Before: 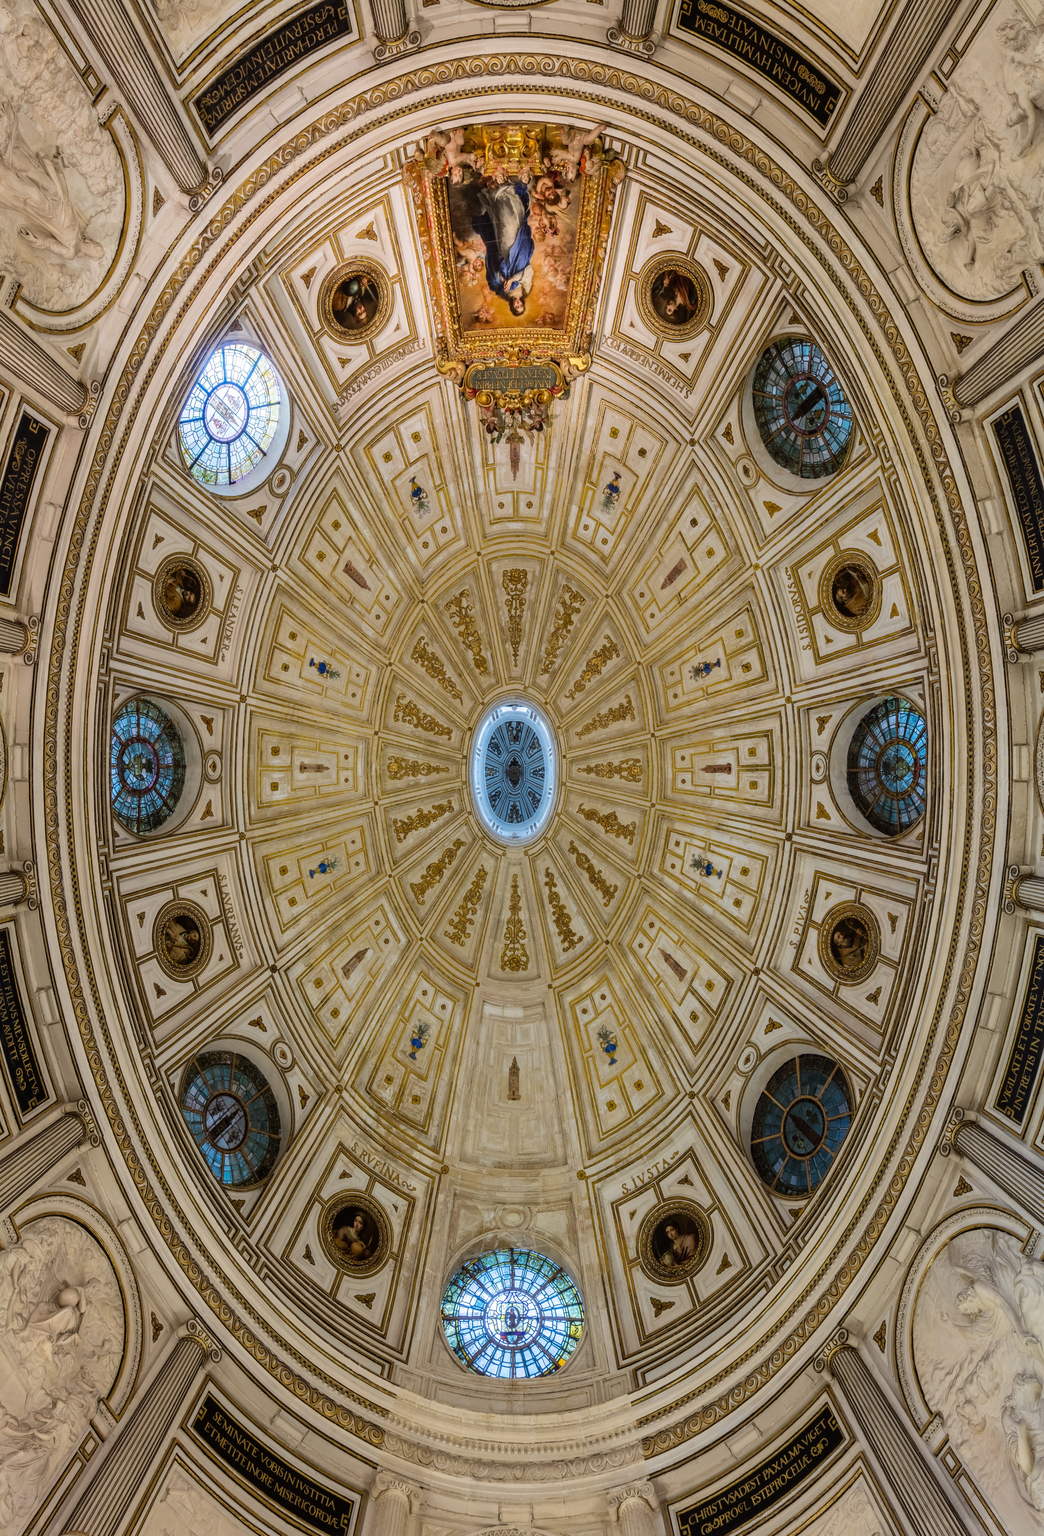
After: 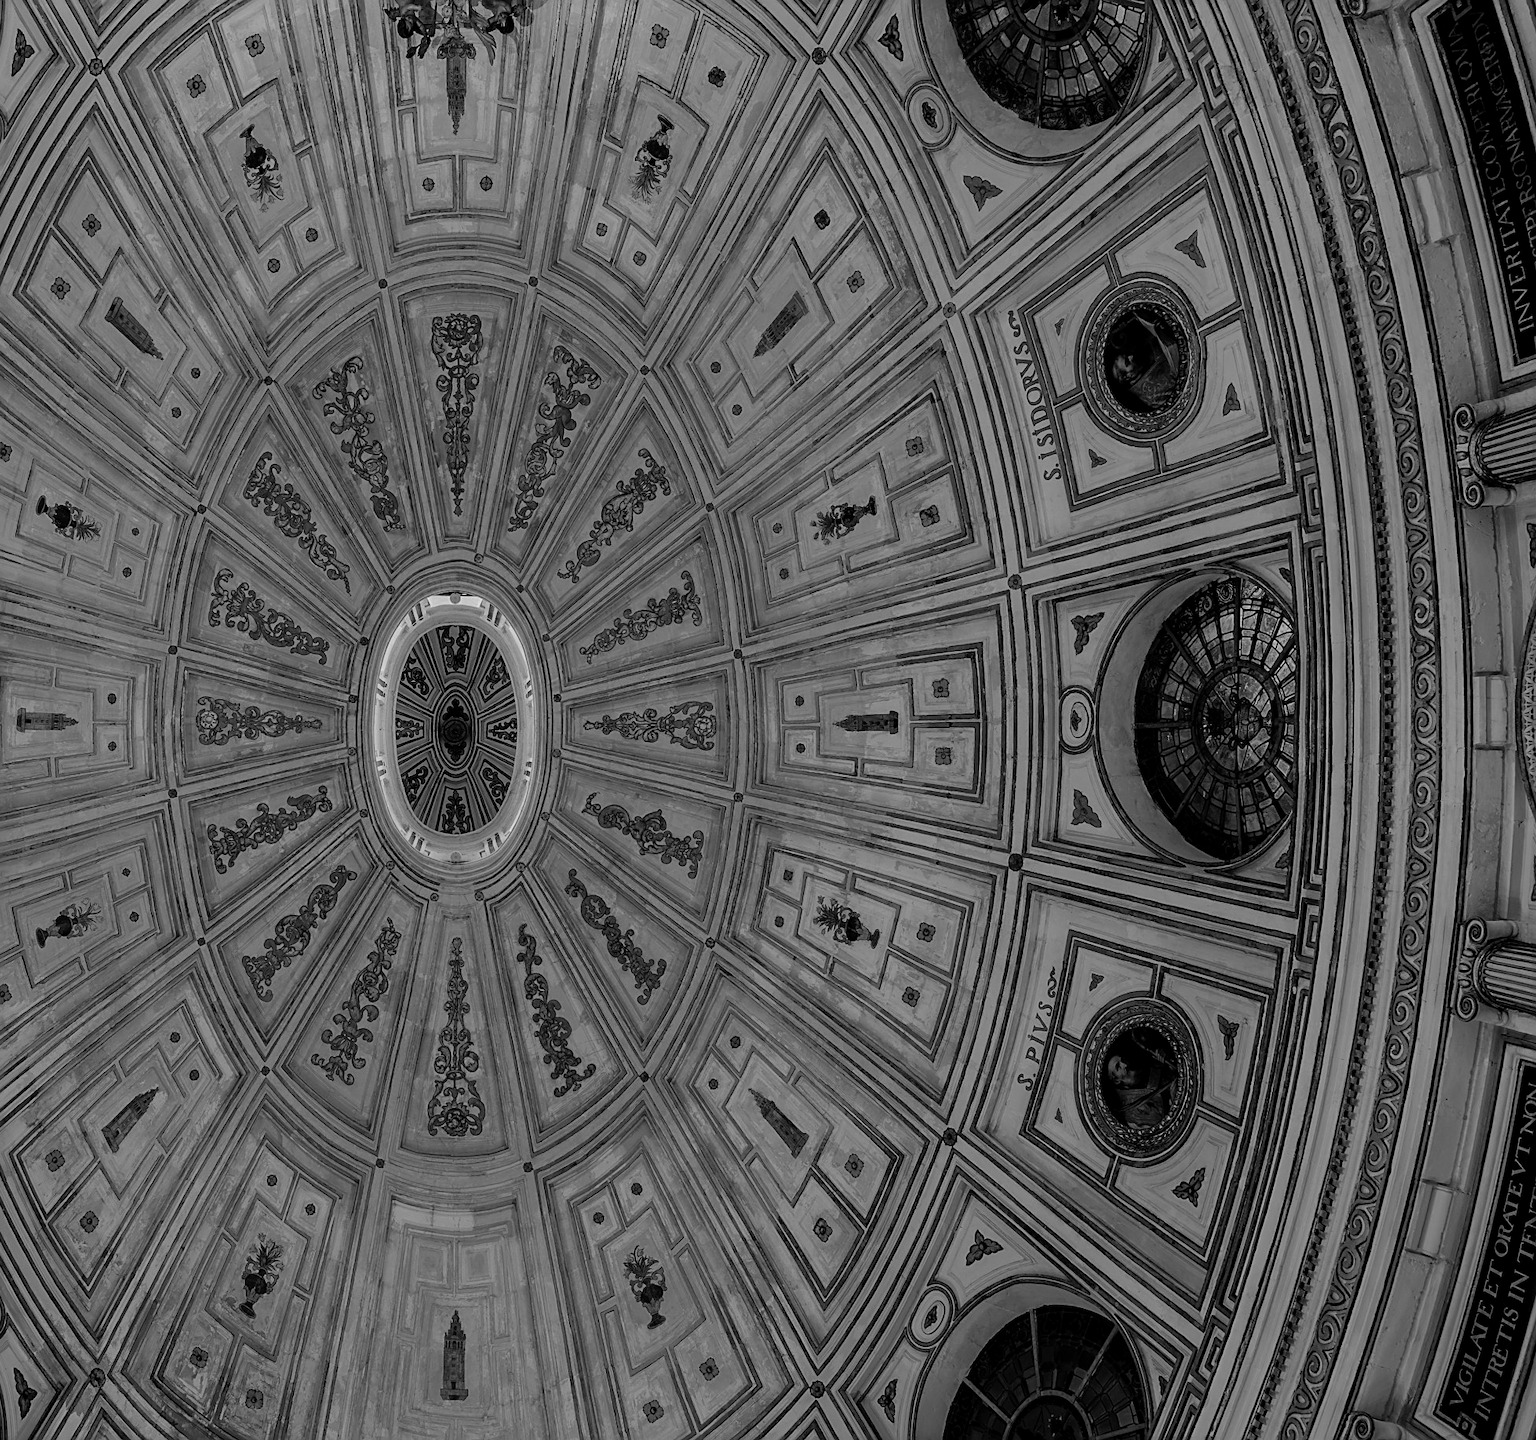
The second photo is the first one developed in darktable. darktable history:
monochrome: on, module defaults
tone curve: curves: ch0 [(0, 0) (0.003, 0.004) (0.011, 0.008) (0.025, 0.012) (0.044, 0.02) (0.069, 0.028) (0.1, 0.034) (0.136, 0.059) (0.177, 0.1) (0.224, 0.151) (0.277, 0.203) (0.335, 0.266) (0.399, 0.344) (0.468, 0.414) (0.543, 0.507) (0.623, 0.602) (0.709, 0.704) (0.801, 0.804) (0.898, 0.927) (1, 1)], preserve colors none
white balance: emerald 1
sharpen: on, module defaults
crop and rotate: left 27.938%, top 27.046%, bottom 27.046%
color contrast: green-magenta contrast 0.3, blue-yellow contrast 0.15
exposure: black level correction 0.009, exposure -0.637 EV, compensate highlight preservation false
velvia: strength 40%
